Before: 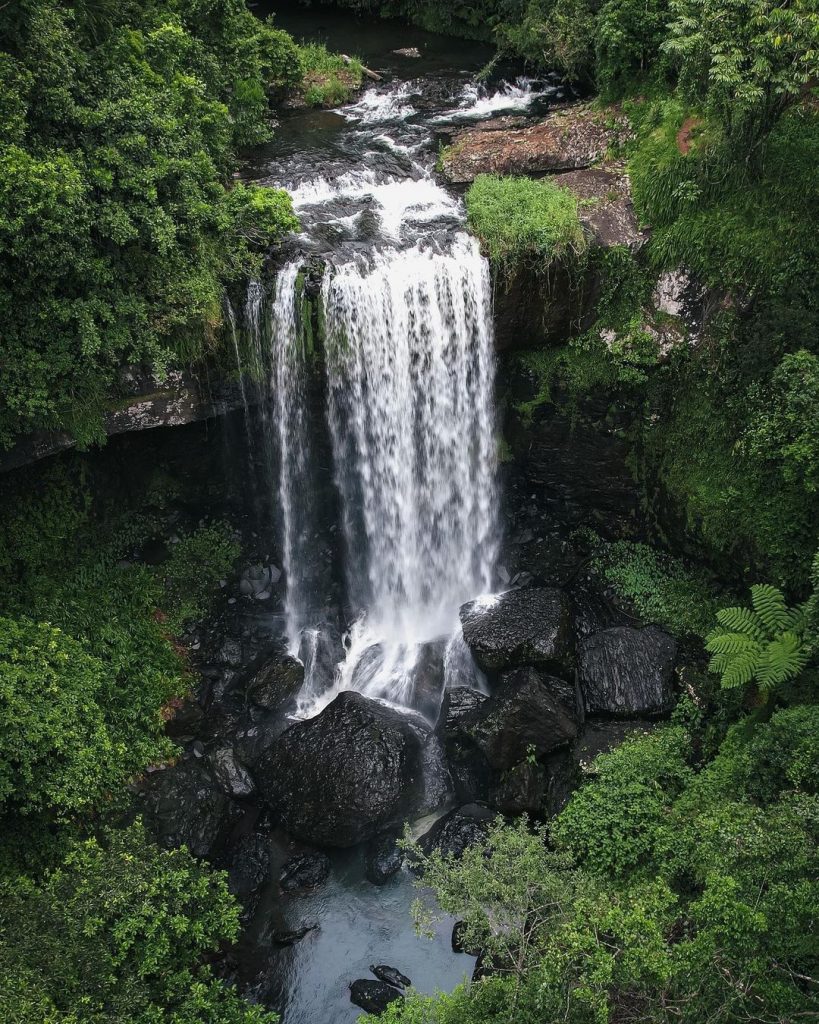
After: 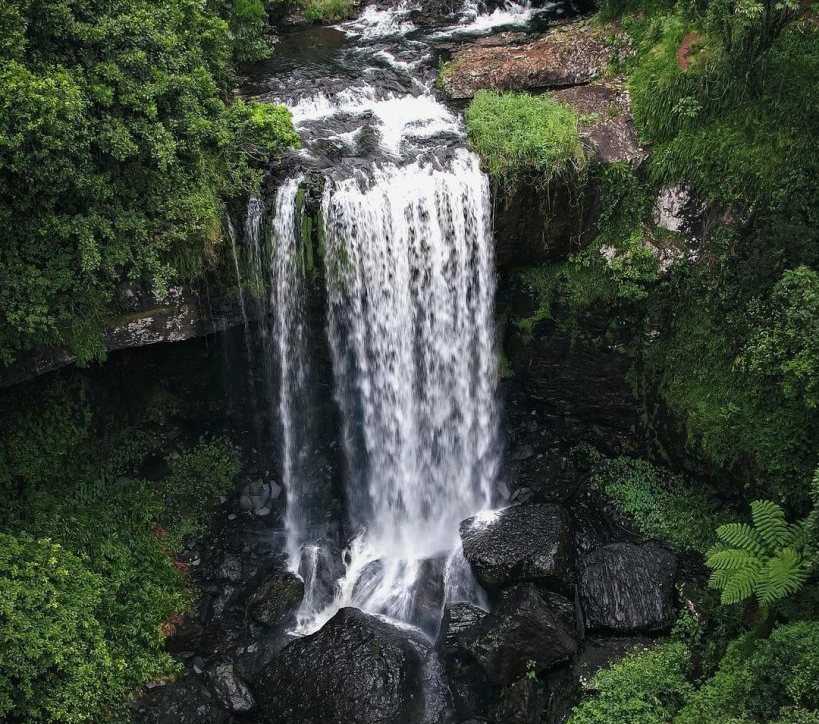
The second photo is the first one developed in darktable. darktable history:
crop and rotate: top 8.293%, bottom 20.996%
haze removal: compatibility mode true, adaptive false
